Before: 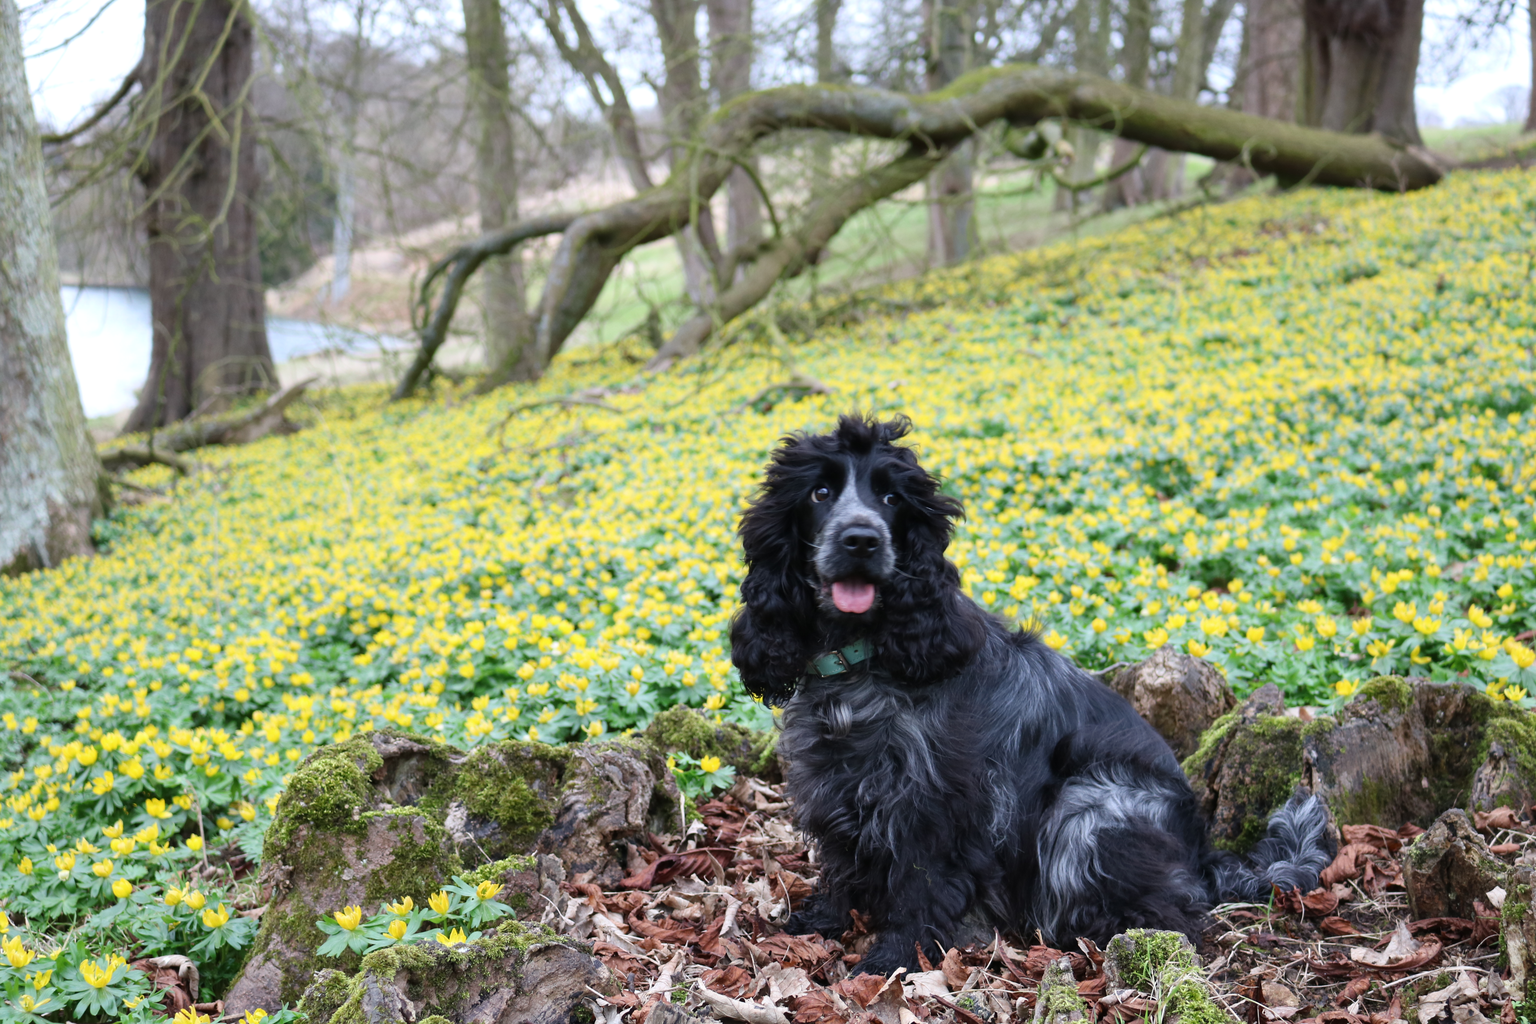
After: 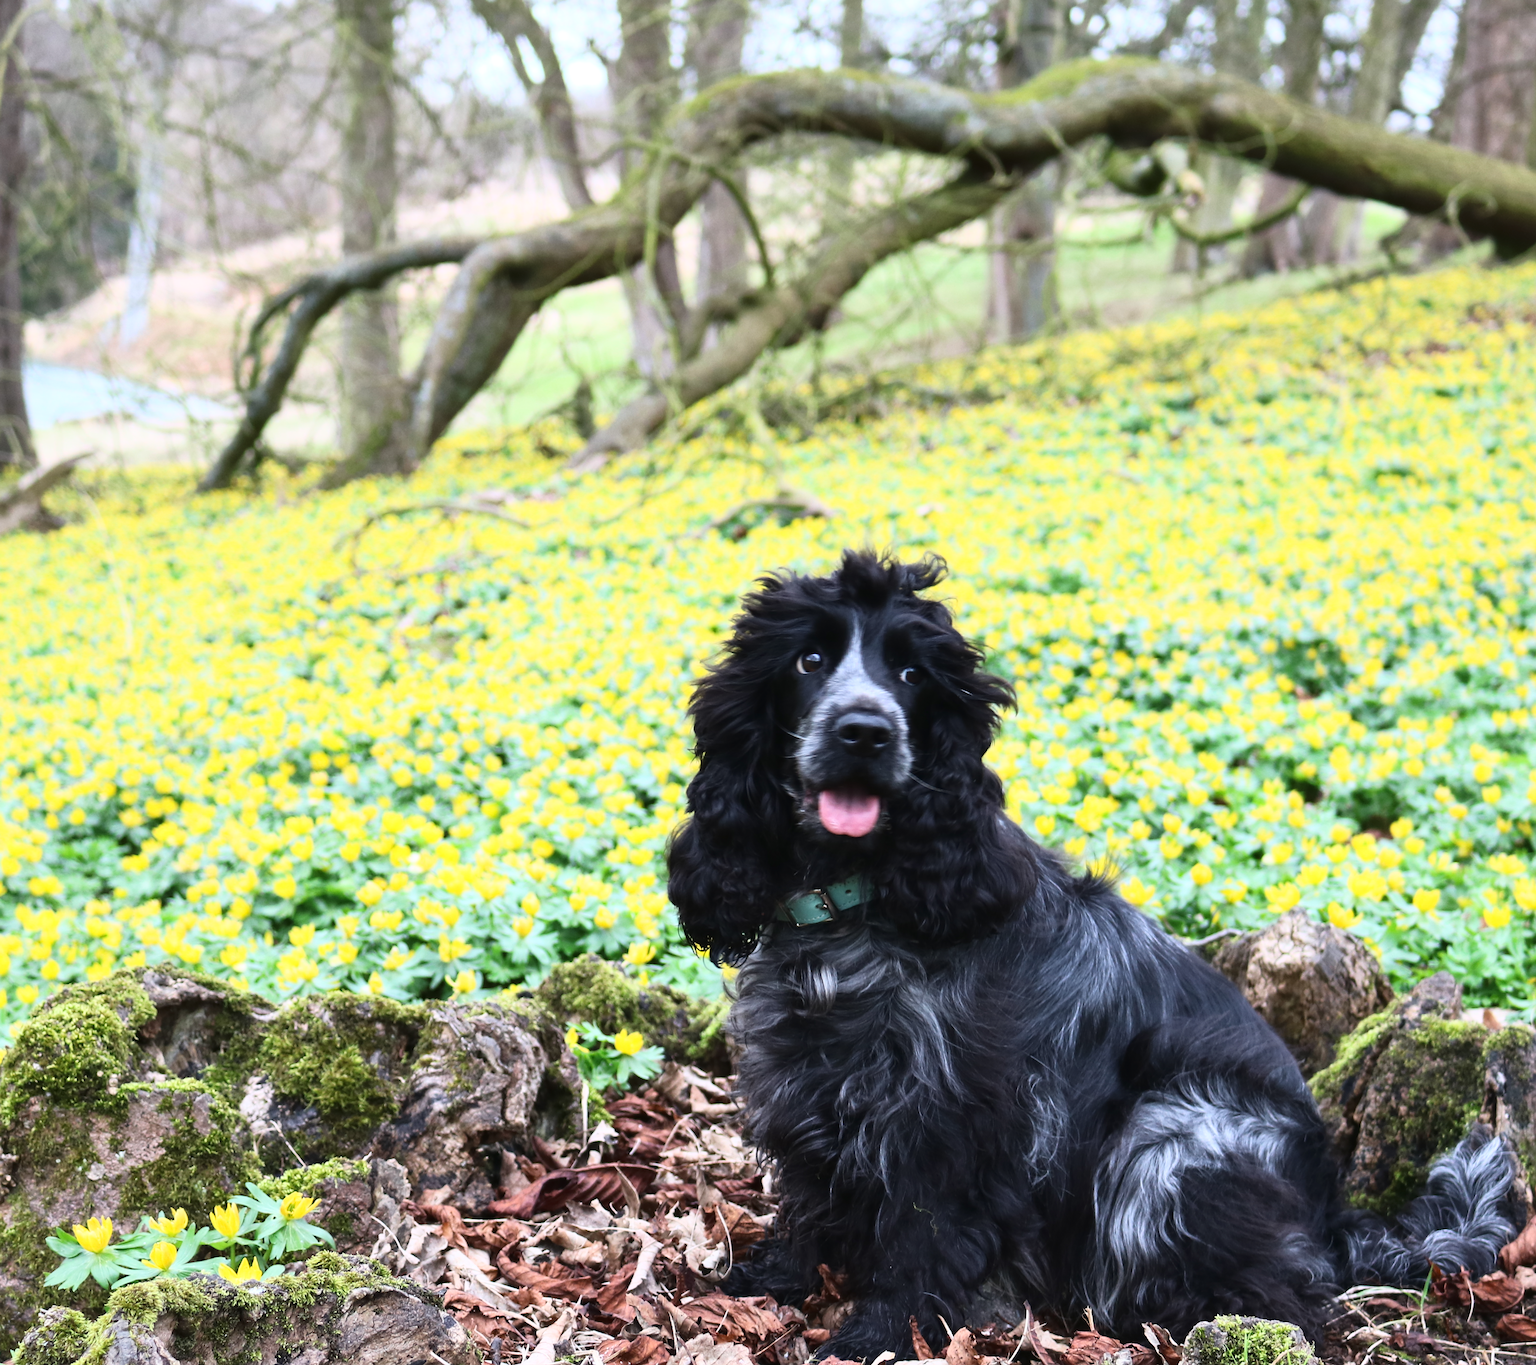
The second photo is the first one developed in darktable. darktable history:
tone curve: curves: ch0 [(0, 0.013) (0.198, 0.175) (0.512, 0.582) (0.625, 0.754) (0.81, 0.934) (1, 1)], color space Lab, linked channels, preserve colors none
crop and rotate: angle -3.27°, left 14.277%, top 0.028%, right 10.766%, bottom 0.028%
sharpen: amount 0.2
